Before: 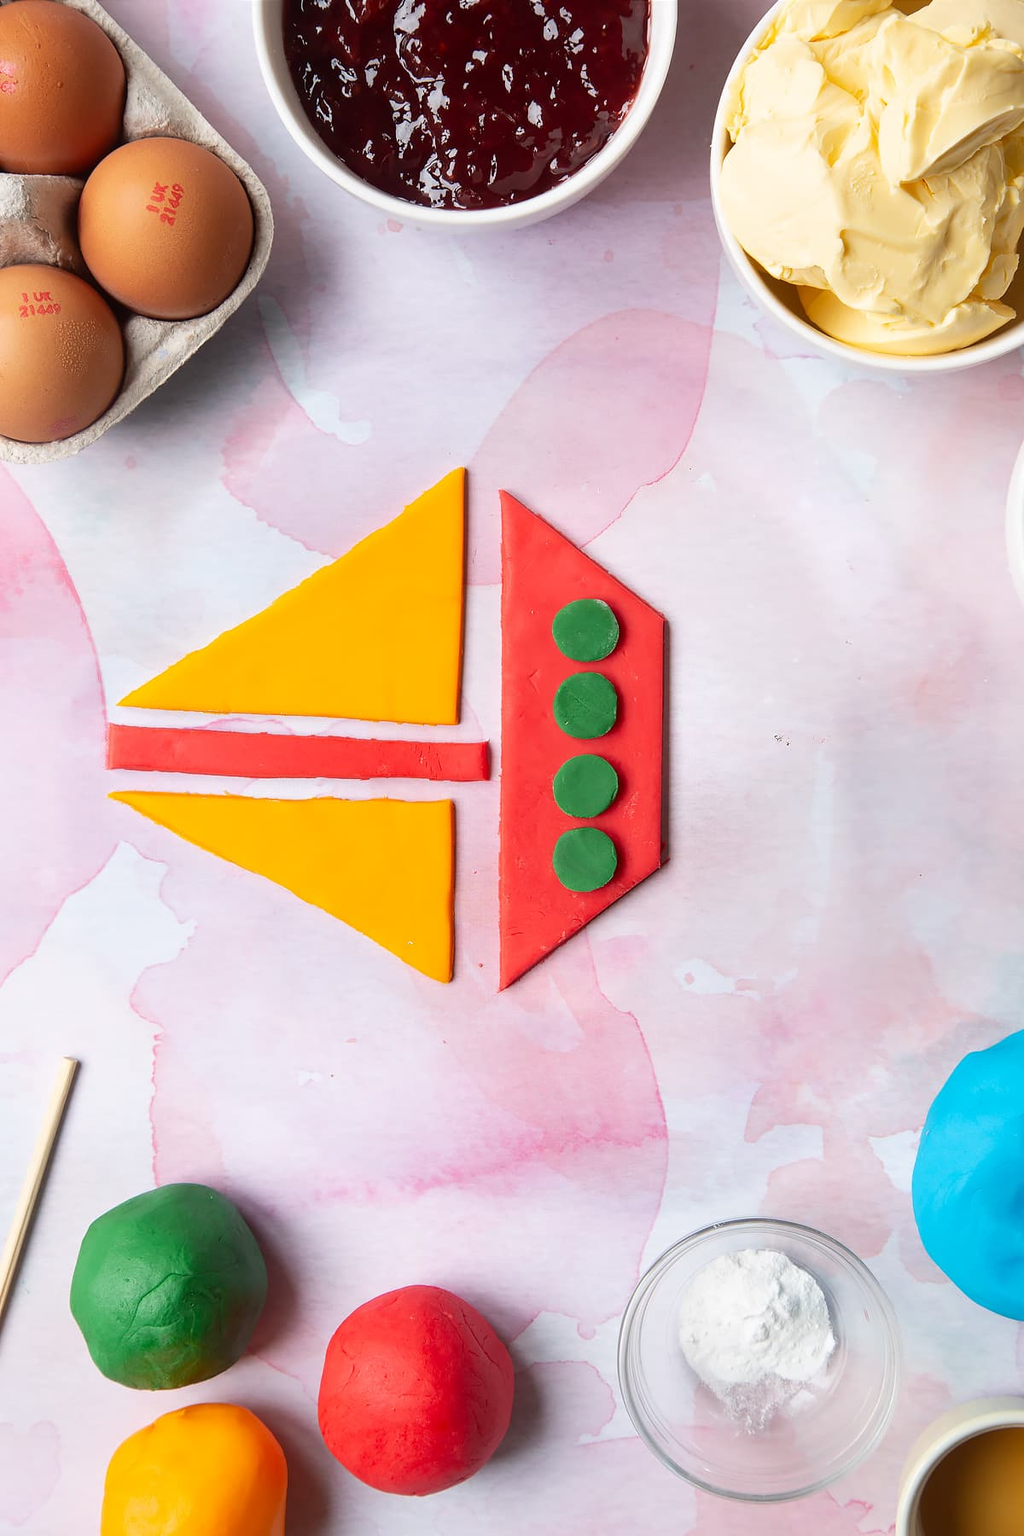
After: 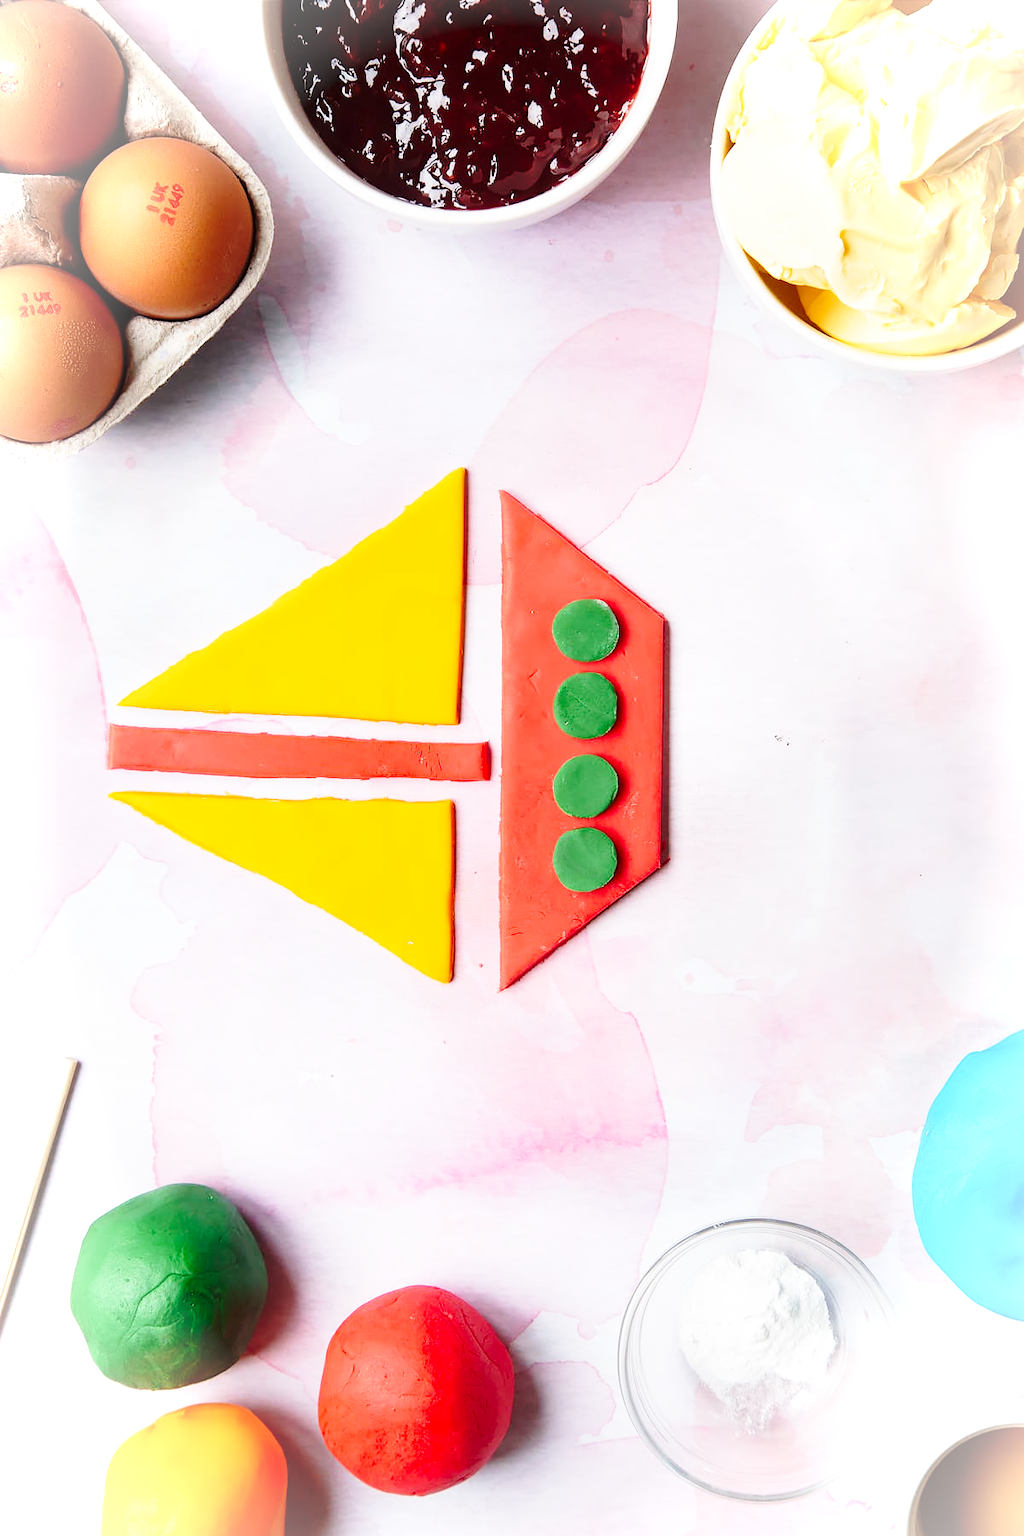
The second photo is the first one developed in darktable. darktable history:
vignetting: fall-off start 96.65%, fall-off radius 100.17%, brightness 0.988, saturation -0.492, width/height ratio 0.61
base curve: curves: ch0 [(0, 0) (0.036, 0.037) (0.121, 0.228) (0.46, 0.76) (0.859, 0.983) (1, 1)], preserve colors none
tone equalizer: edges refinement/feathering 500, mask exposure compensation -1.57 EV, preserve details no
